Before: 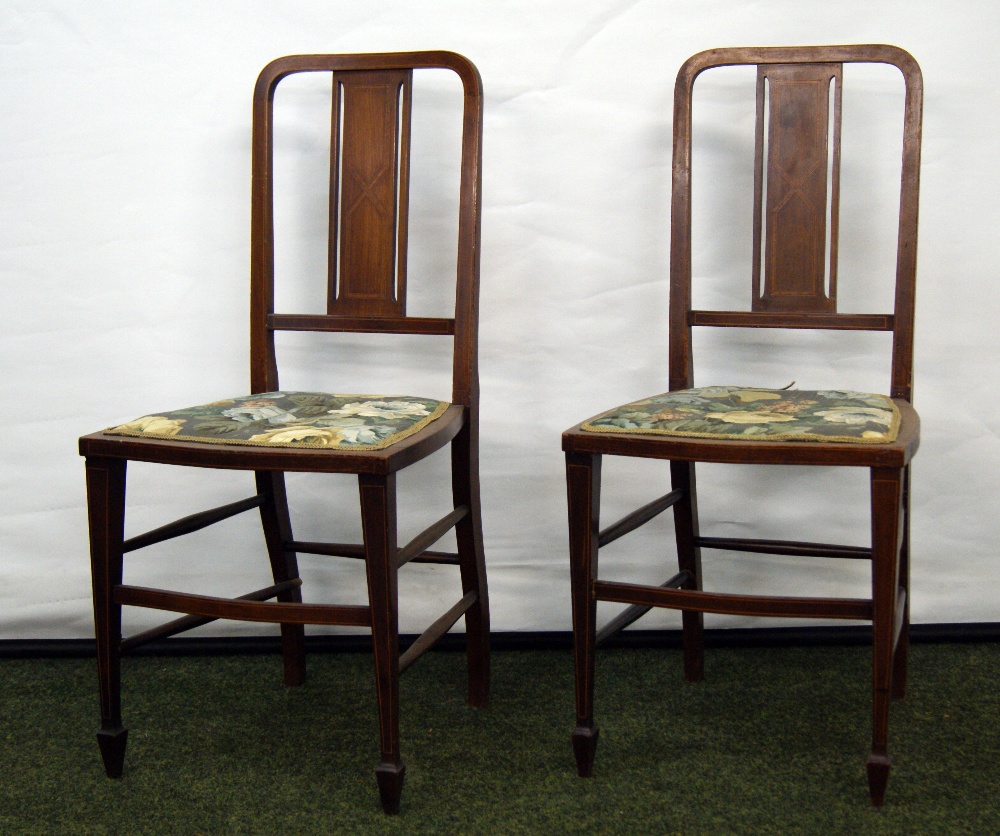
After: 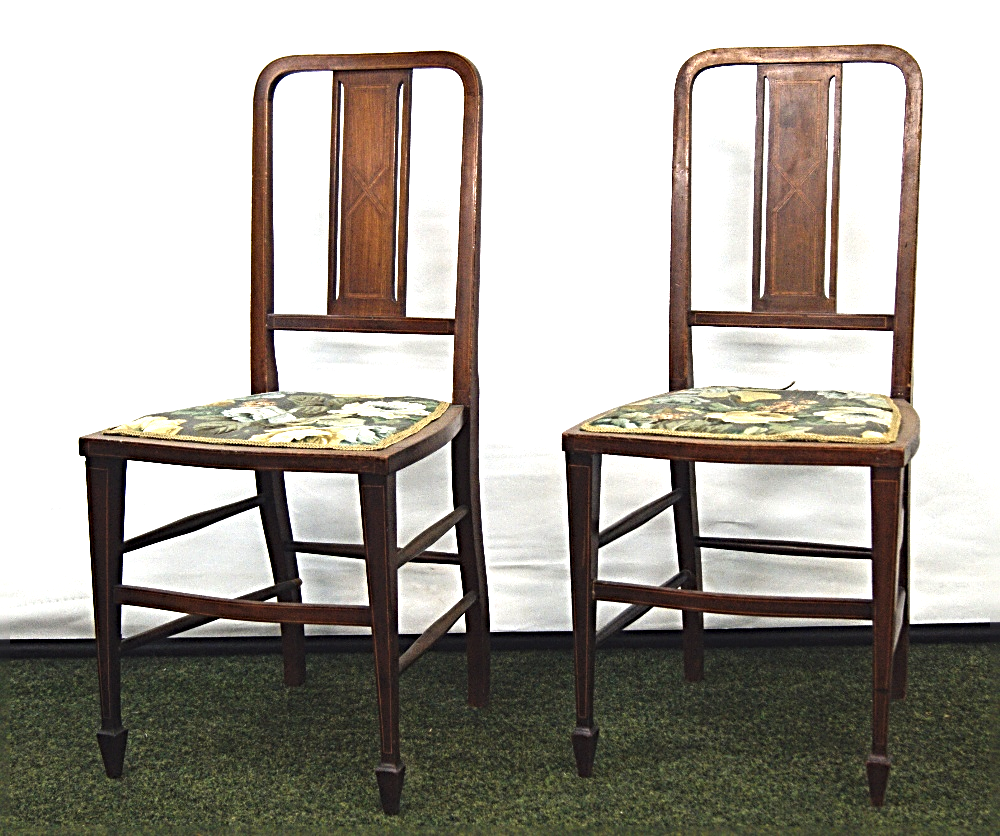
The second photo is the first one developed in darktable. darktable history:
exposure: black level correction -0.005, exposure 1.002 EV, compensate highlight preservation false
sharpen: radius 3.69, amount 0.928
